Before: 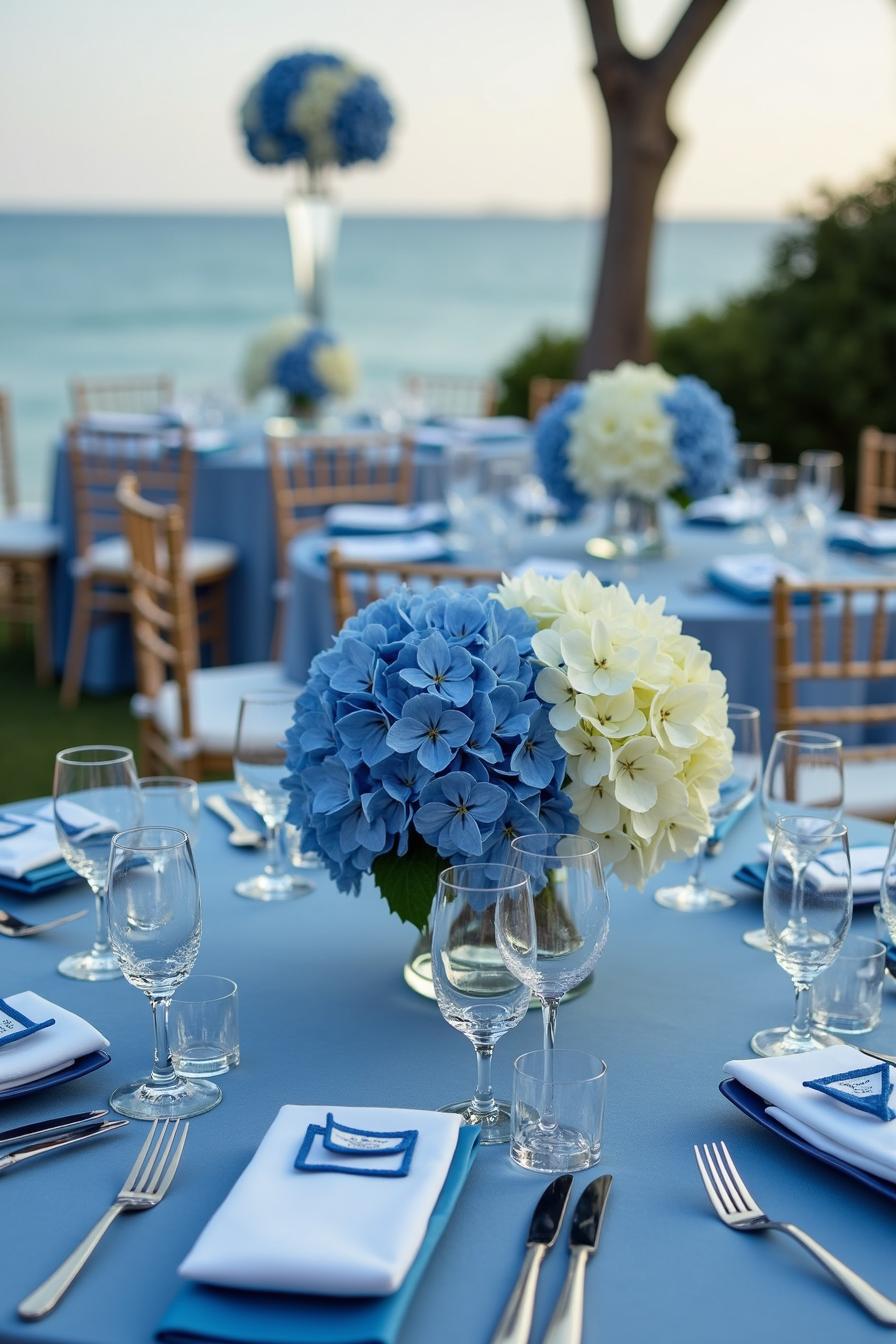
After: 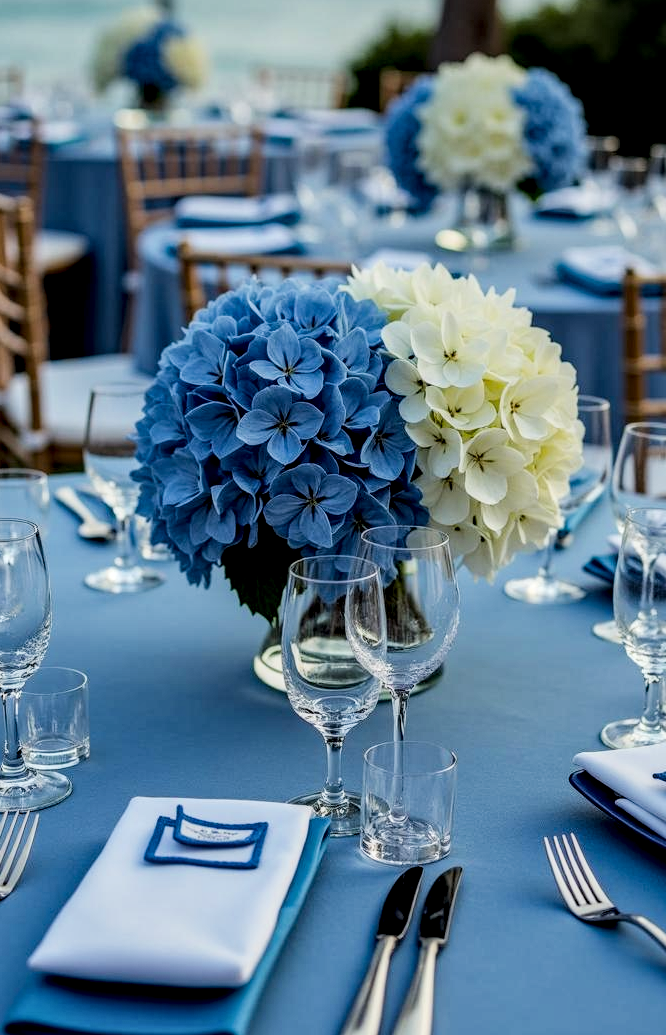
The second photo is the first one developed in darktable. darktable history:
filmic rgb: black relative exposure -5.07 EV, white relative exposure 4 EV, hardness 2.9, contrast 1.19, highlights saturation mix -29.17%, contrast in shadows safe
haze removal: compatibility mode true, adaptive false
crop: left 16.837%, top 22.924%, right 8.806%
local contrast: highlights 29%, detail 150%
